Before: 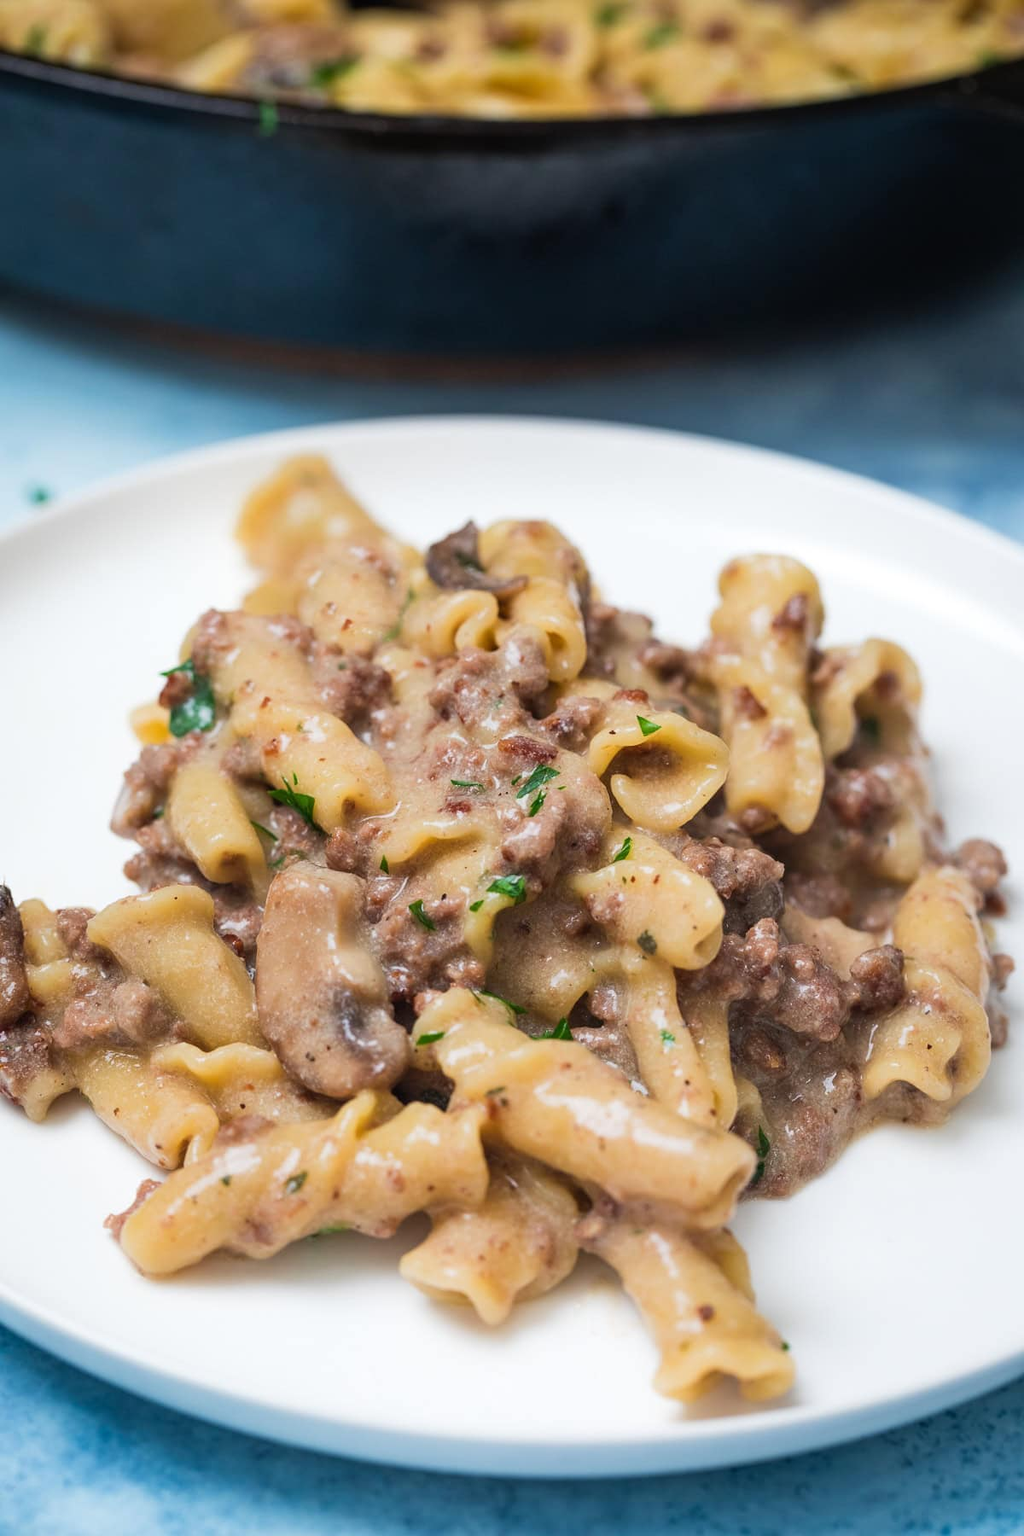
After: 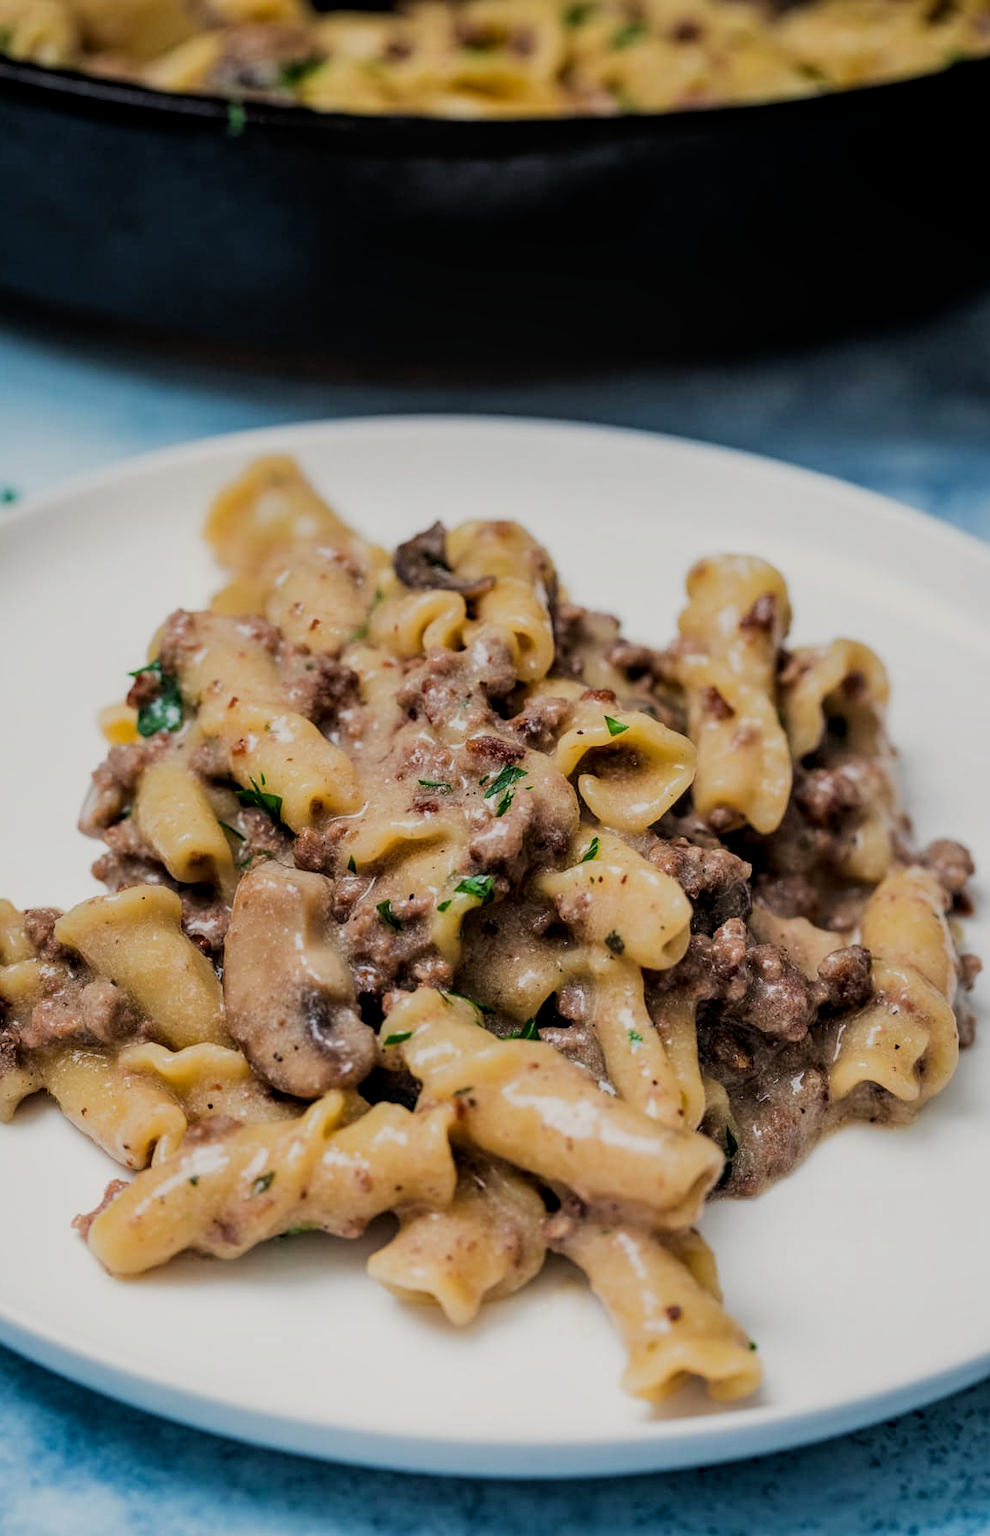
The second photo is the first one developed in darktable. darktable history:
filmic rgb: black relative exposure -5.14 EV, white relative exposure 3.55 EV, hardness 3.17, contrast 1.183, highlights saturation mix -49.86%
exposure: exposure -0.434 EV, compensate highlight preservation false
color correction: highlights a* 0.595, highlights b* 2.85, saturation 1.07
crop and rotate: left 3.186%
local contrast: on, module defaults
